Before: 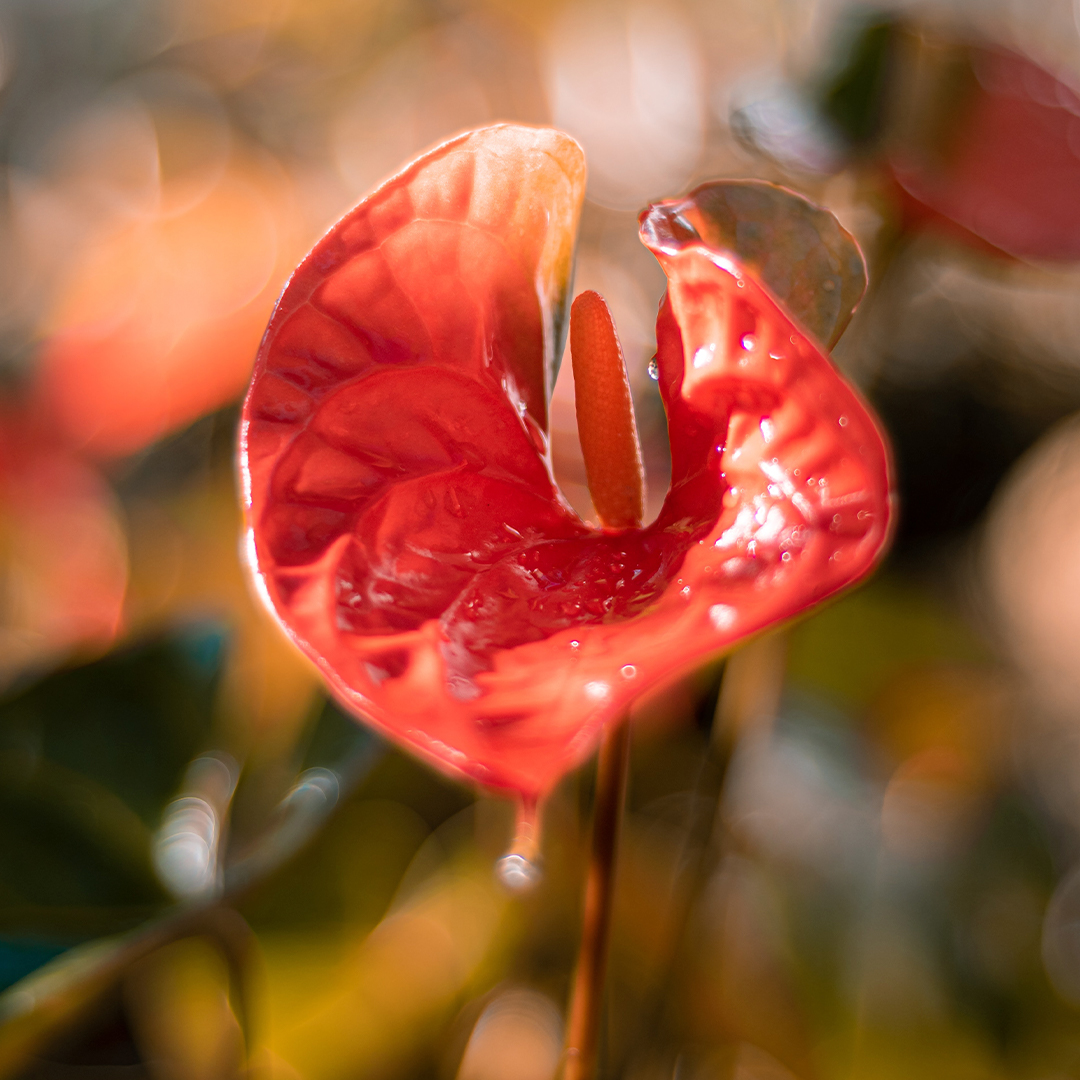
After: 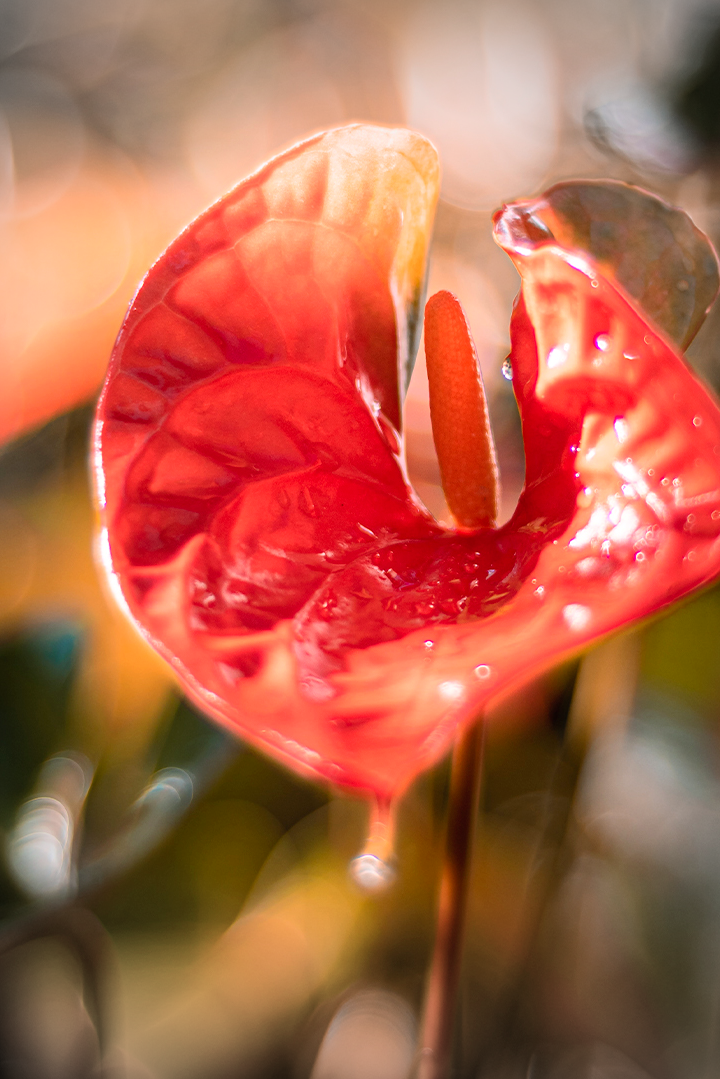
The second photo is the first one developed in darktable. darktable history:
crop and rotate: left 13.537%, right 19.796%
vignetting: fall-off start 67.15%, brightness -0.442, saturation -0.691, width/height ratio 1.011, unbound false
contrast brightness saturation: contrast 0.2, brightness 0.15, saturation 0.14
